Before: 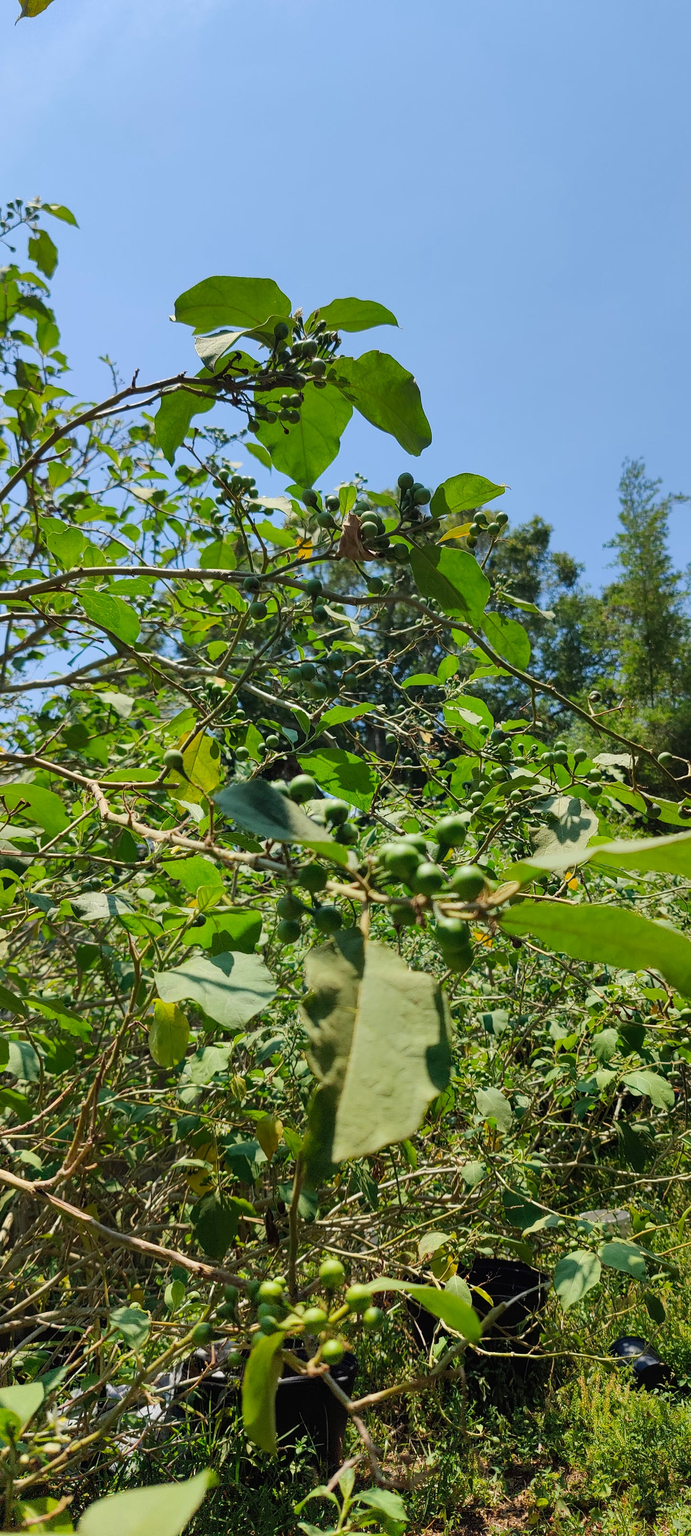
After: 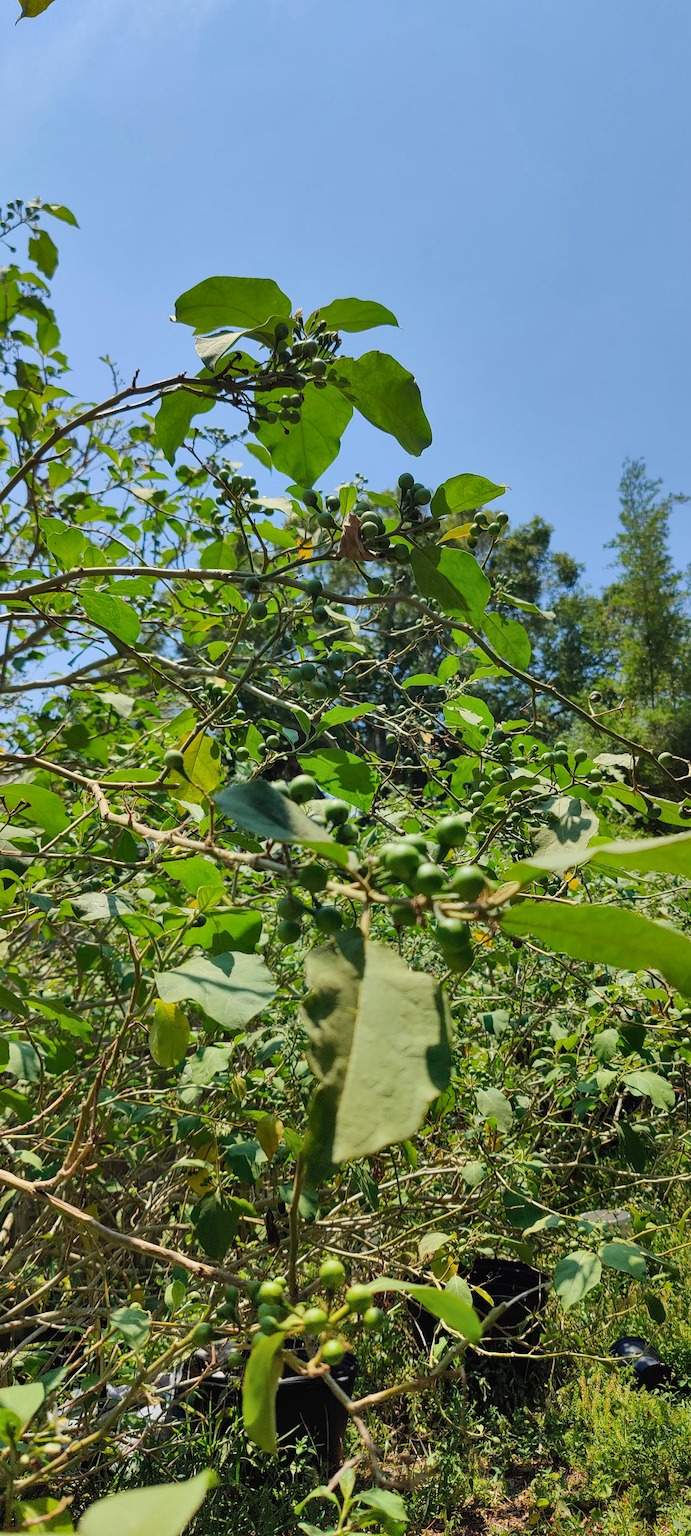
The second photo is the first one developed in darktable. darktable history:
shadows and highlights: shadows 48.31, highlights -40.56, soften with gaussian
